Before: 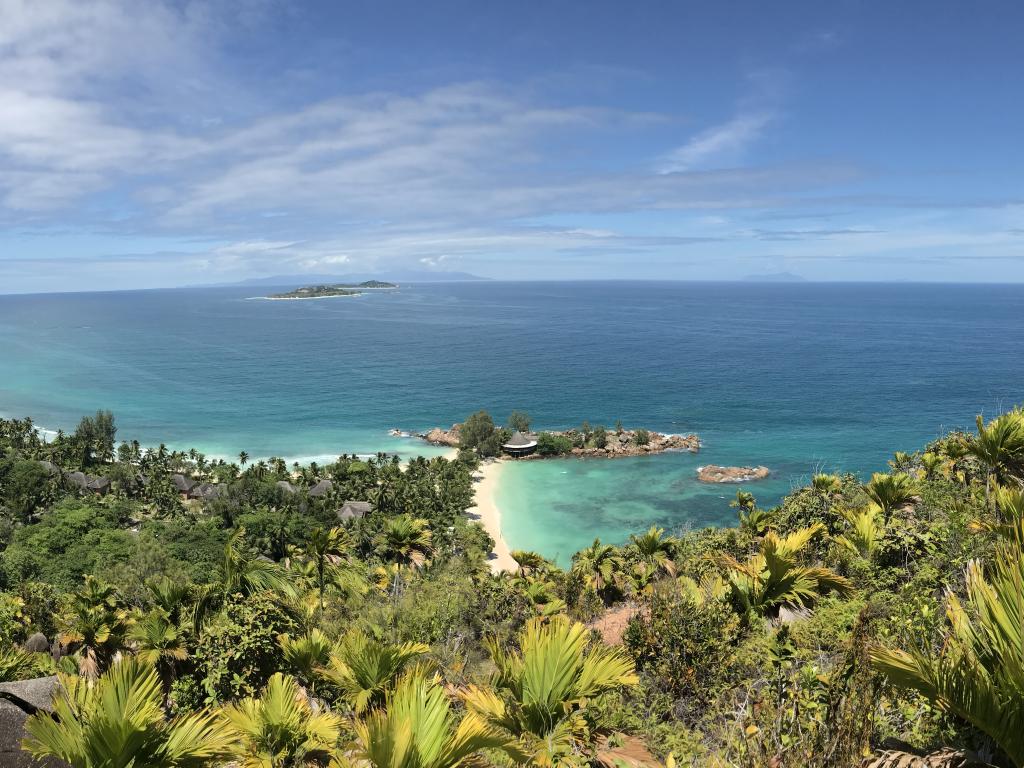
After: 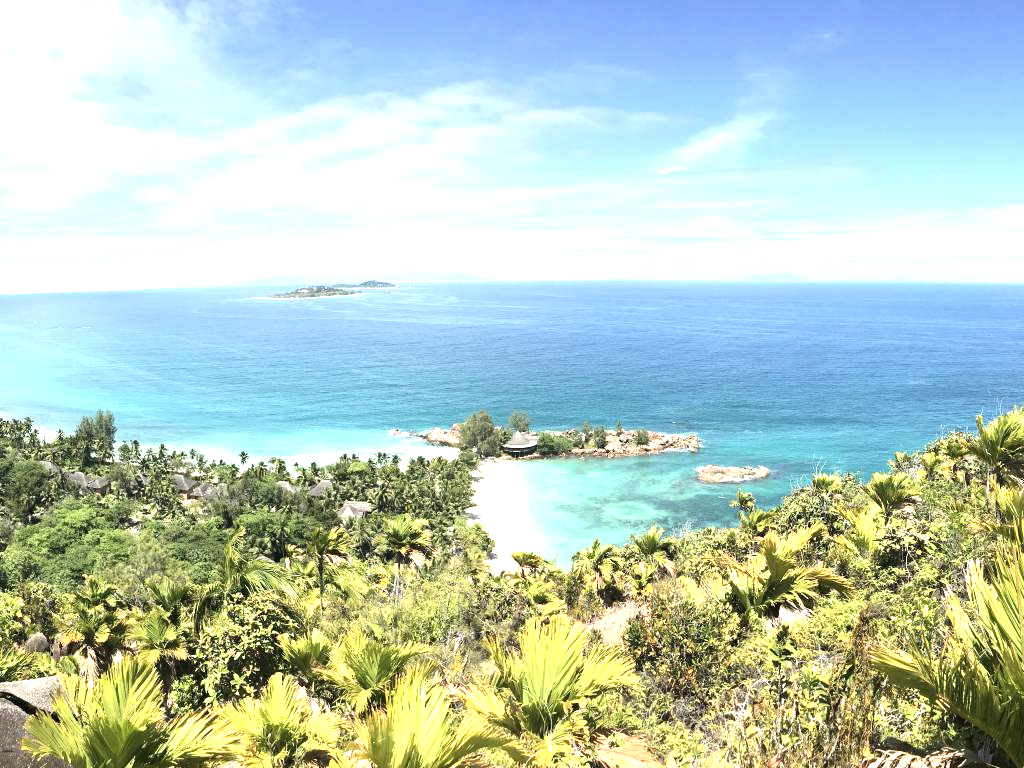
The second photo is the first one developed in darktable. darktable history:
exposure: black level correction 0, exposure 1.2 EV, compensate highlight preservation false
shadows and highlights: radius 113.32, shadows 51.26, white point adjustment 9.11, highlights -4.08, soften with gaussian
